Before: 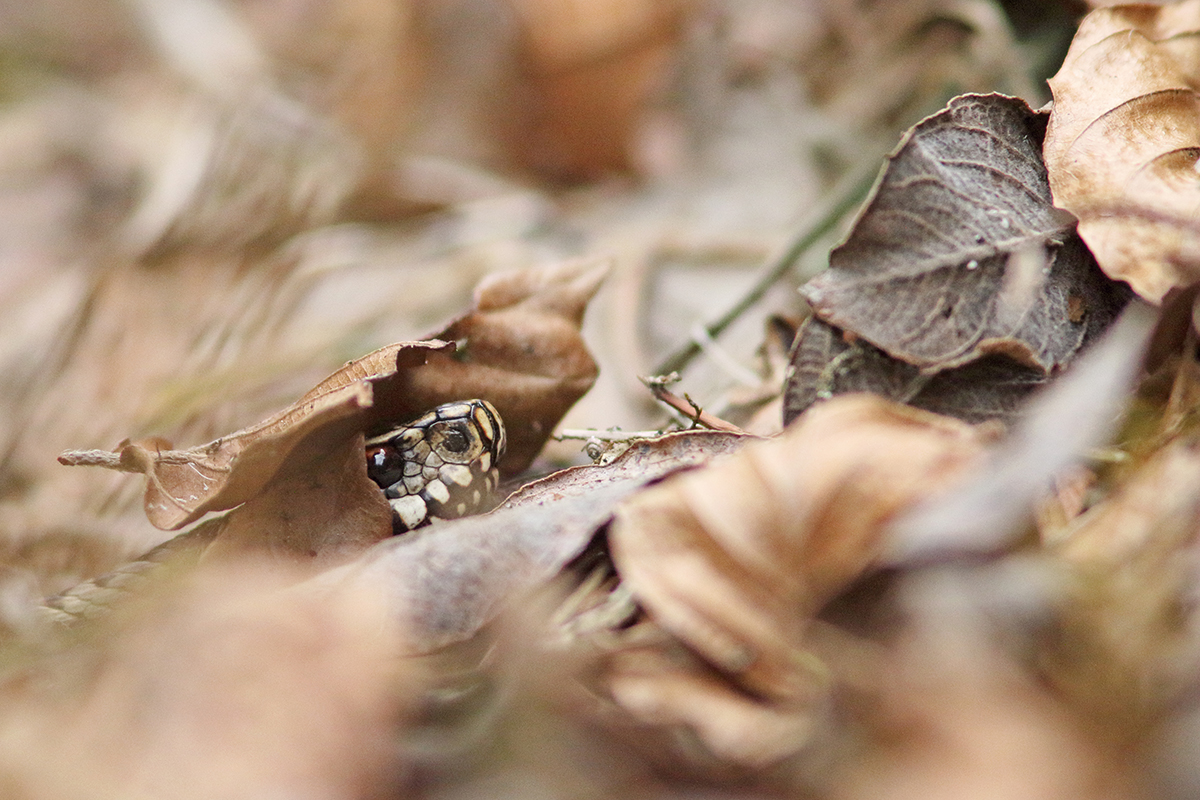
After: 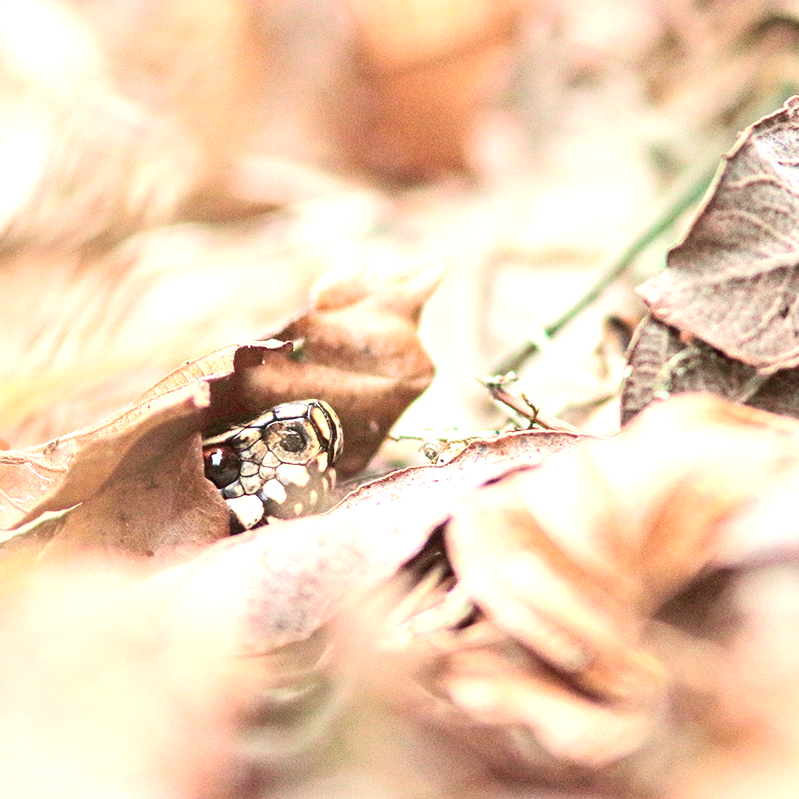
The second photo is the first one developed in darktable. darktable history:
tone curve: curves: ch0 [(0, 0.049) (0.175, 0.178) (0.466, 0.498) (0.715, 0.767) (0.819, 0.851) (1, 0.961)]; ch1 [(0, 0) (0.437, 0.398) (0.476, 0.466) (0.505, 0.505) (0.534, 0.544) (0.595, 0.608) (0.641, 0.643) (1, 1)]; ch2 [(0, 0) (0.359, 0.379) (0.437, 0.44) (0.489, 0.495) (0.518, 0.537) (0.579, 0.579) (1, 1)], color space Lab, independent channels, preserve colors none
crop and rotate: left 13.658%, right 19.698%
local contrast: highlights 105%, shadows 101%, detail 119%, midtone range 0.2
exposure: black level correction 0, exposure 1.386 EV, compensate highlight preservation false
